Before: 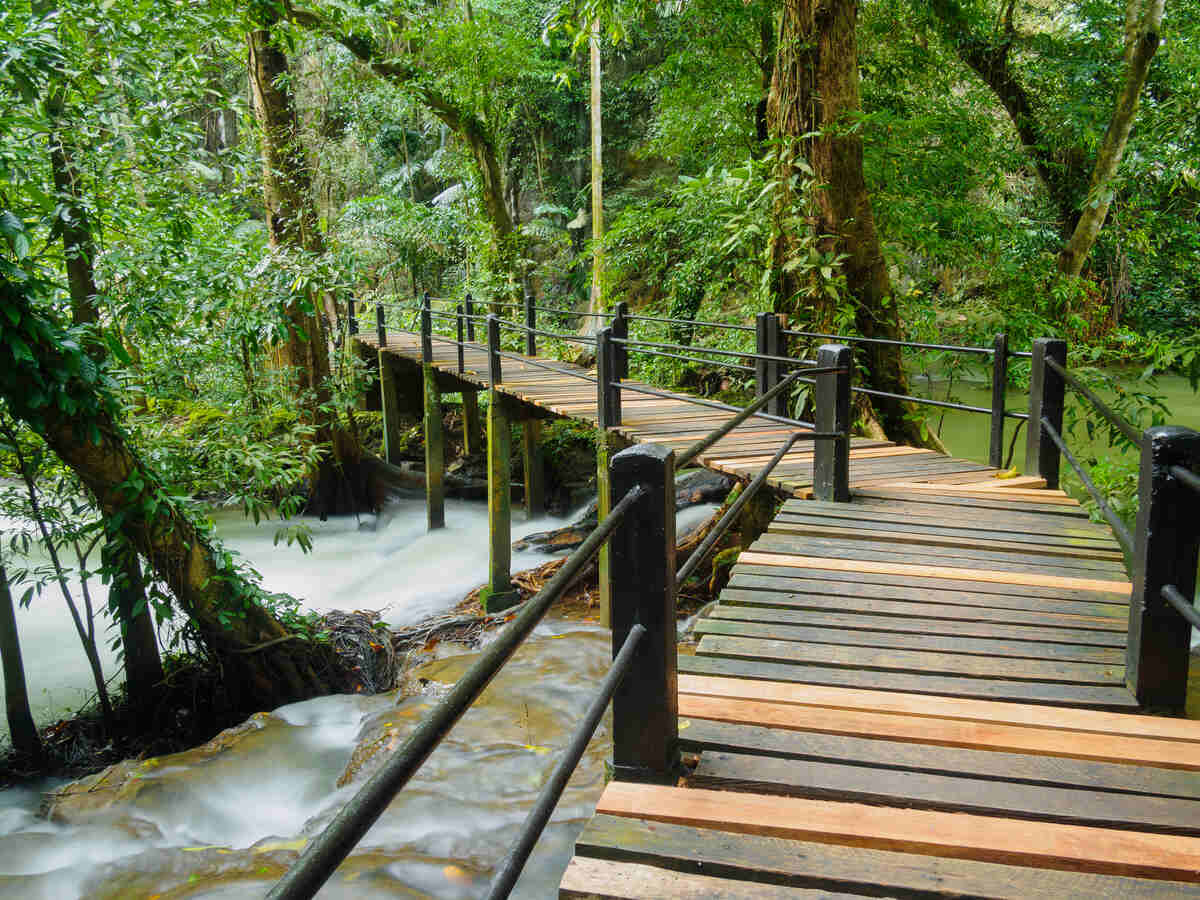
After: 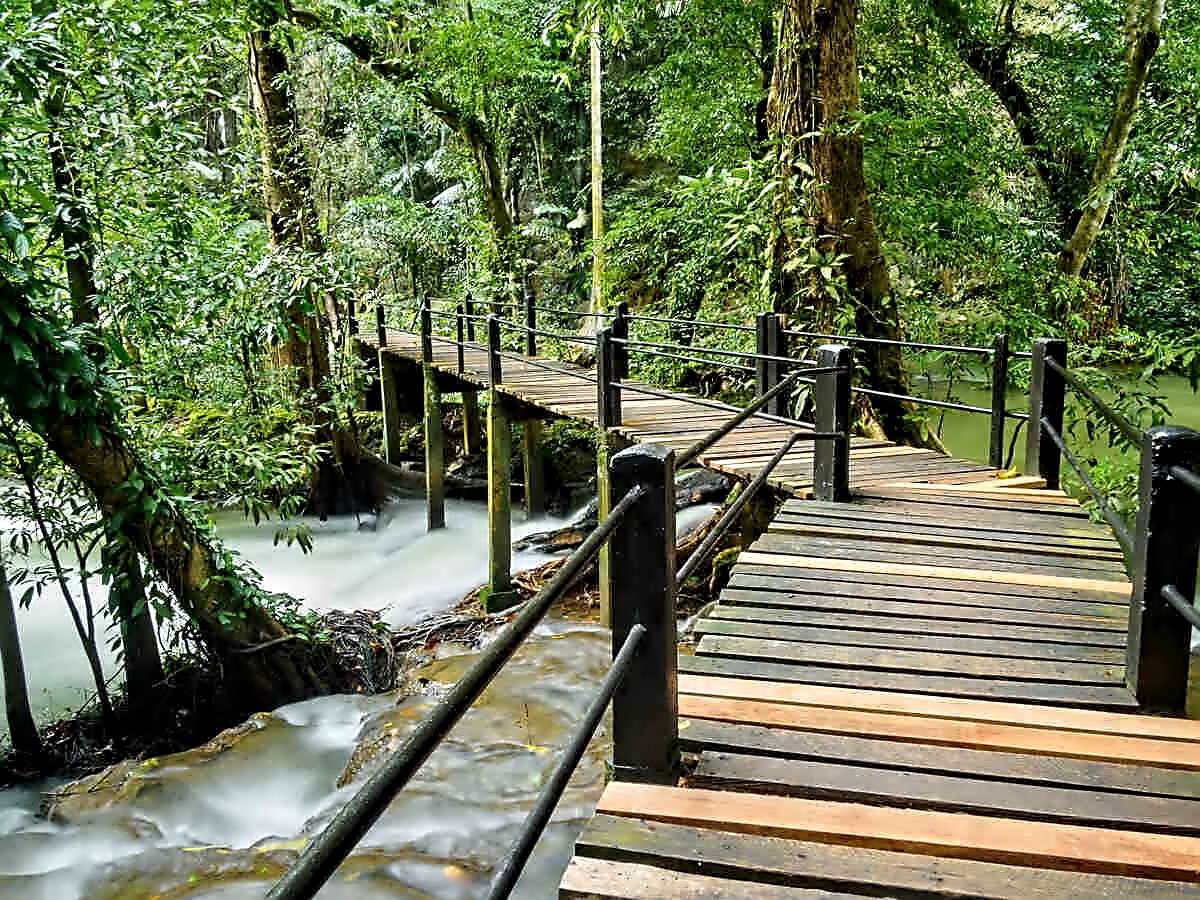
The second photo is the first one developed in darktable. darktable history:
sharpen: on, module defaults
contrast equalizer: octaves 7, y [[0.5, 0.542, 0.583, 0.625, 0.667, 0.708], [0.5 ×6], [0.5 ×6], [0, 0.033, 0.067, 0.1, 0.133, 0.167], [0, 0.05, 0.1, 0.15, 0.2, 0.25]]
